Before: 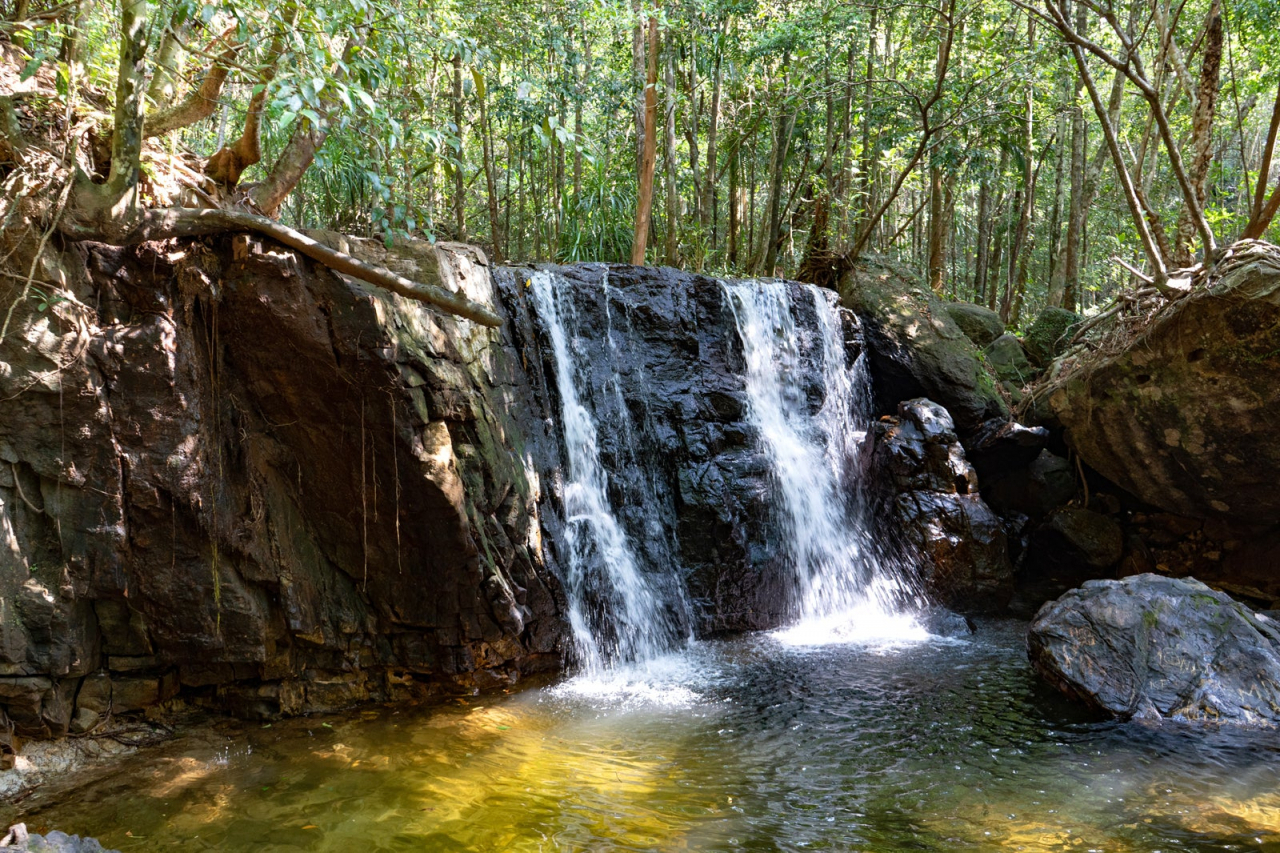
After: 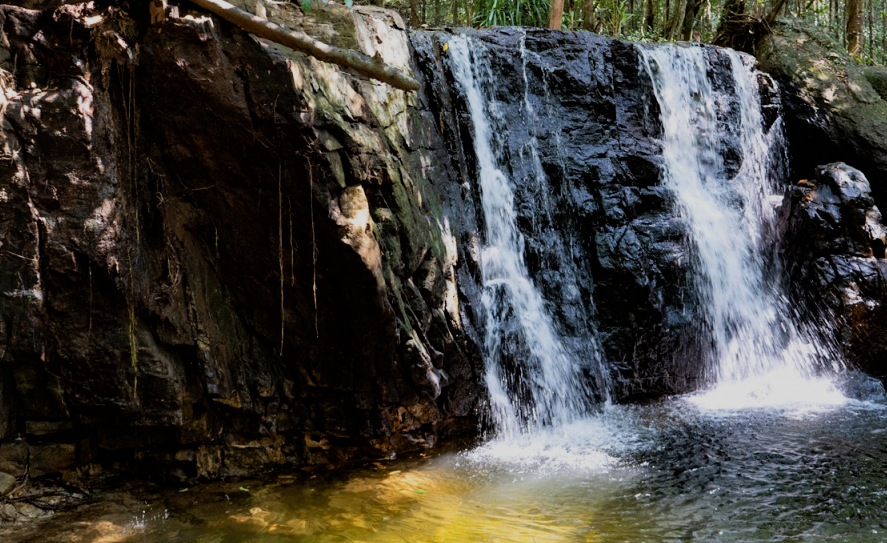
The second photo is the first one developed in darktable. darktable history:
filmic rgb: black relative exposure -7.65 EV, white relative exposure 4.56 EV, hardness 3.61, contrast 1.106
crop: left 6.488%, top 27.668%, right 24.183%, bottom 8.656%
